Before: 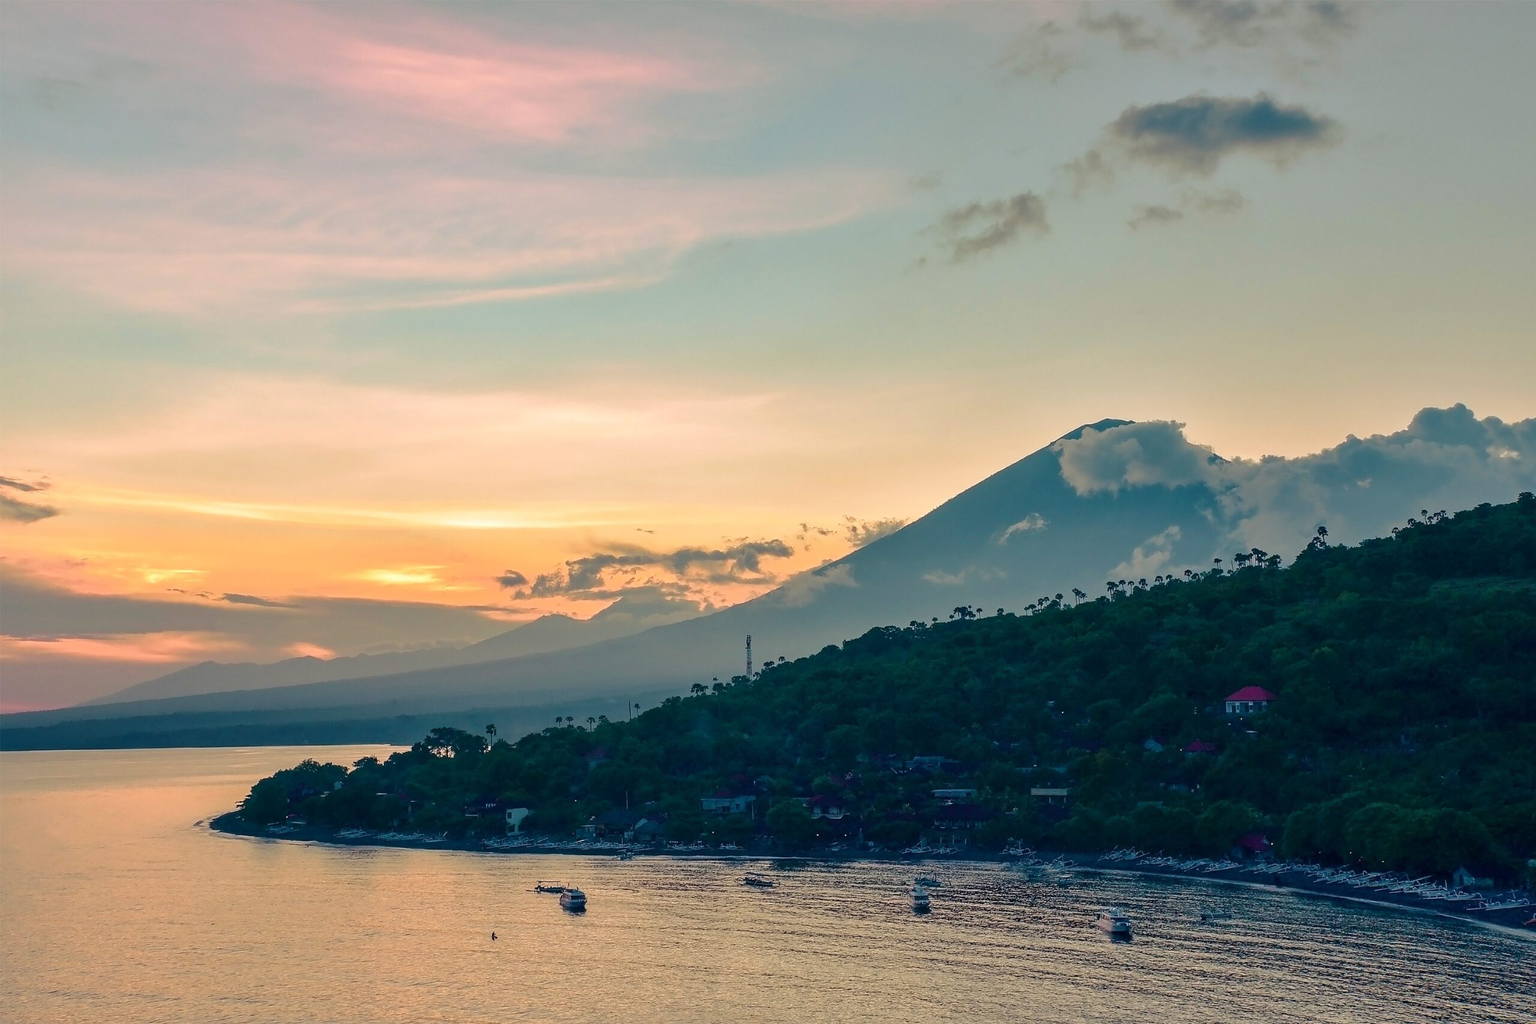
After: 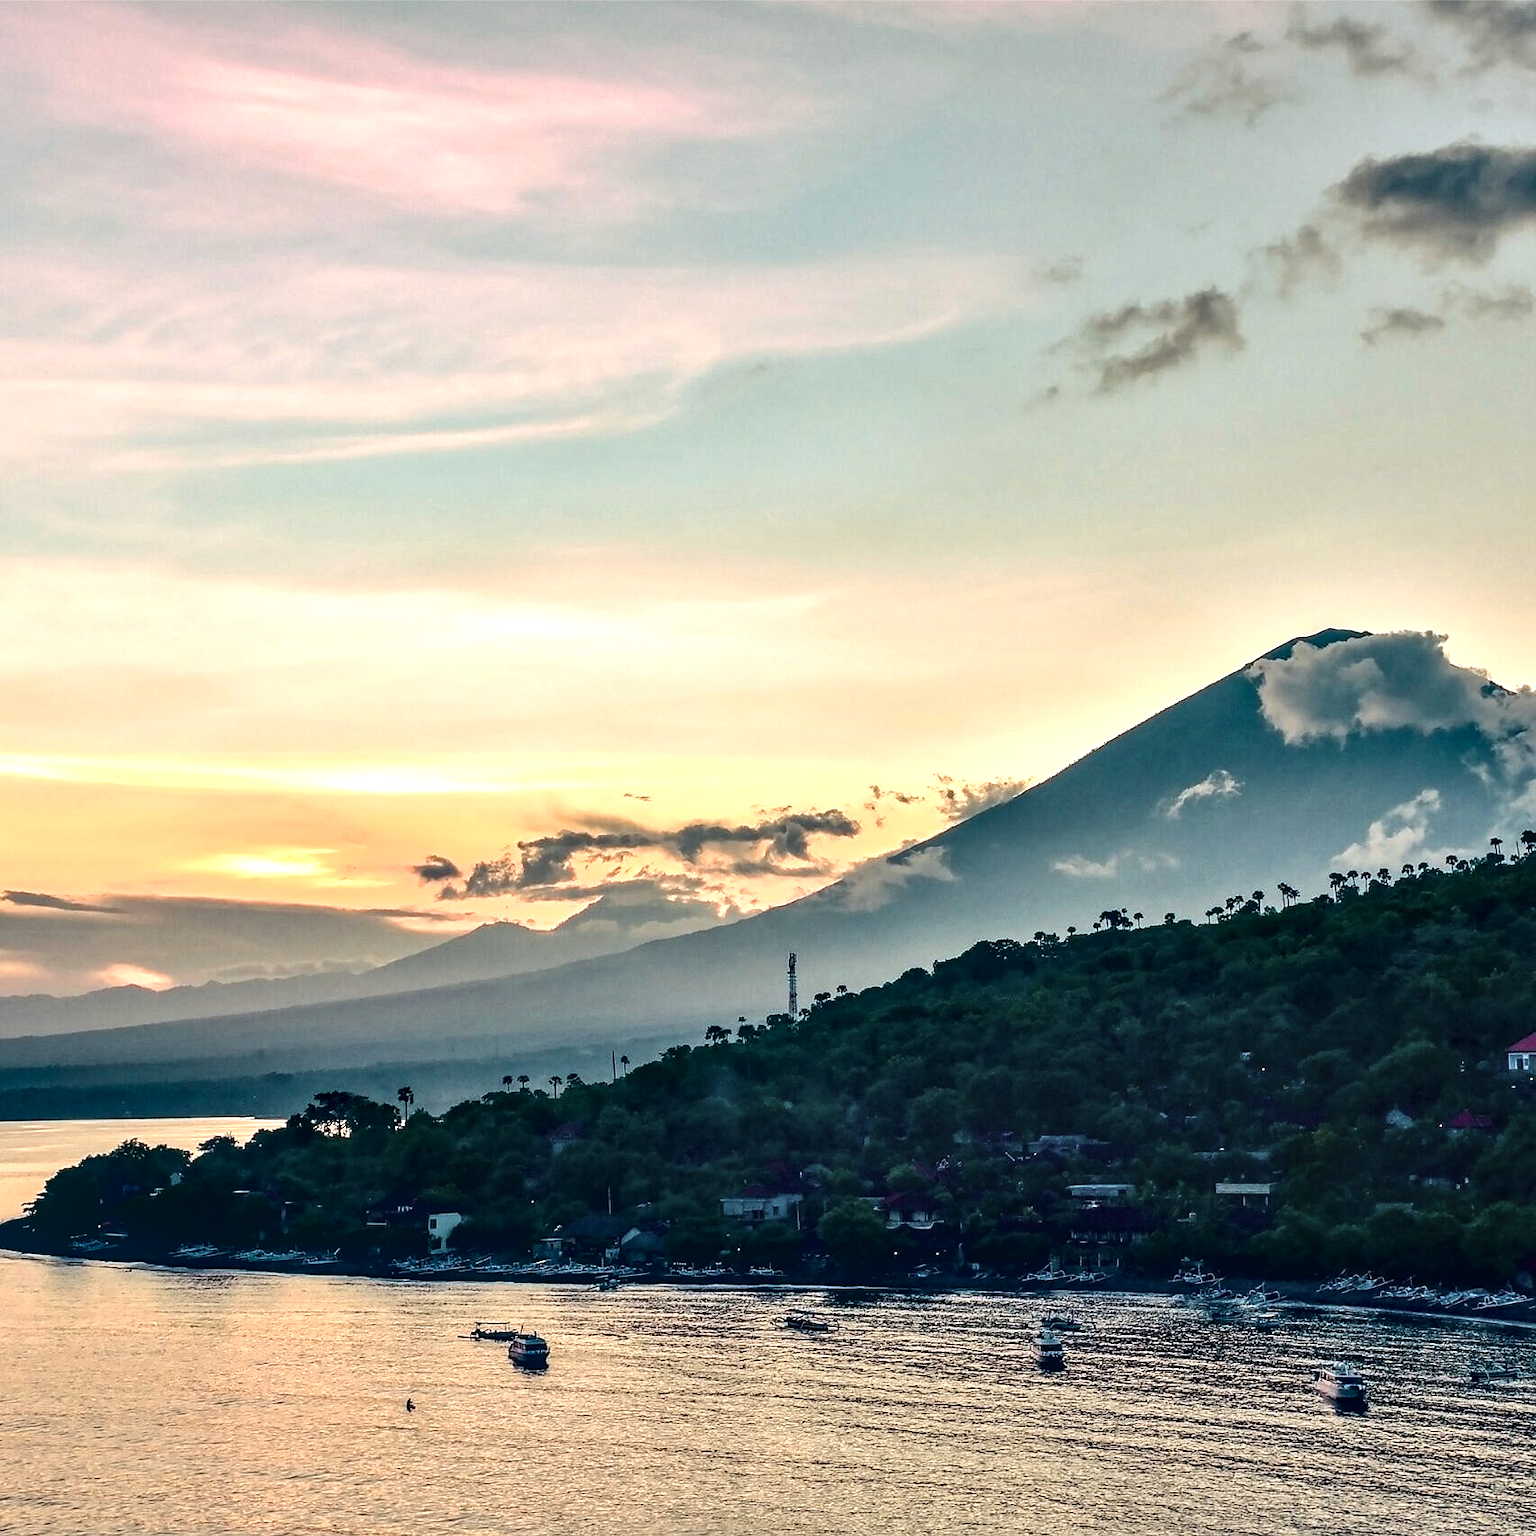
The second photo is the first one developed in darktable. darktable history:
contrast equalizer: y [[0.6 ×6], [0.55 ×6], [0 ×6], [0 ×6], [0 ×6]]
tone equalizer: -8 EV -0.426 EV, -7 EV -0.425 EV, -6 EV -0.341 EV, -5 EV -0.183 EV, -3 EV 0.191 EV, -2 EV 0.336 EV, -1 EV 0.368 EV, +0 EV 0.437 EV, edges refinement/feathering 500, mask exposure compensation -1.57 EV, preserve details no
crop and rotate: left 14.386%, right 18.952%
local contrast: on, module defaults
contrast brightness saturation: contrast 0.112, saturation -0.164
exposure: exposure 0.154 EV, compensate highlight preservation false
